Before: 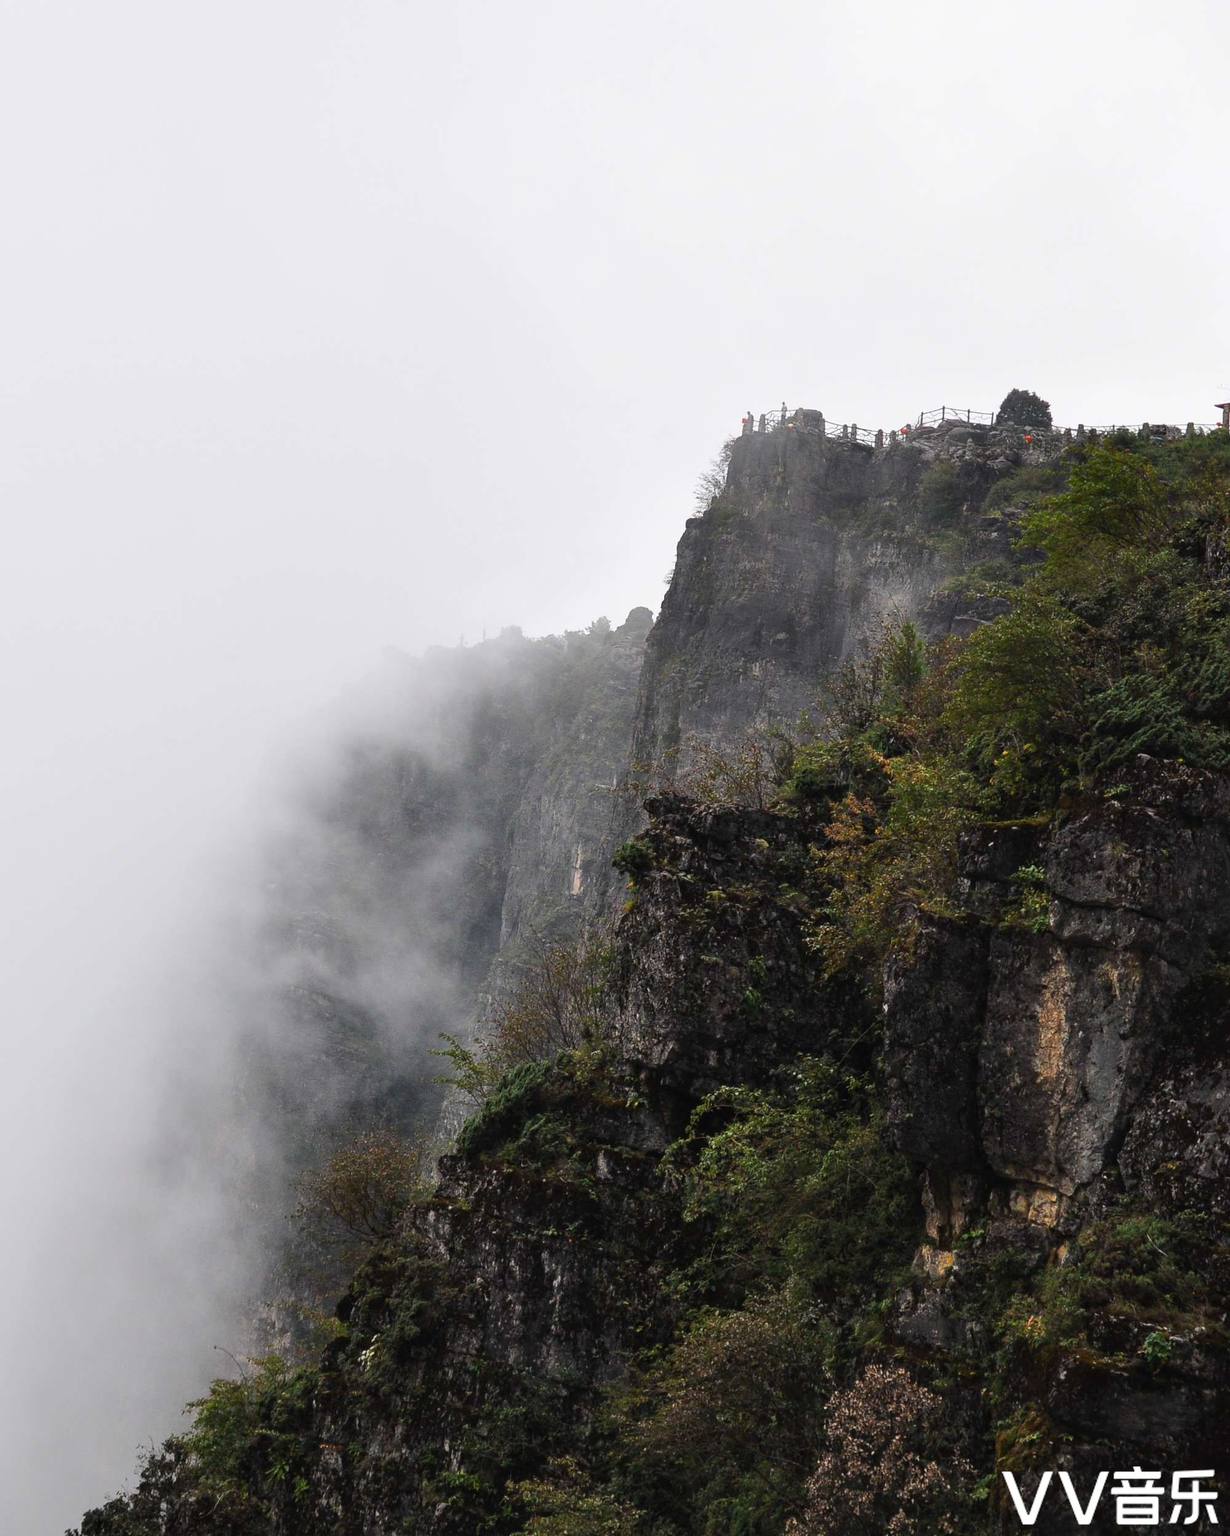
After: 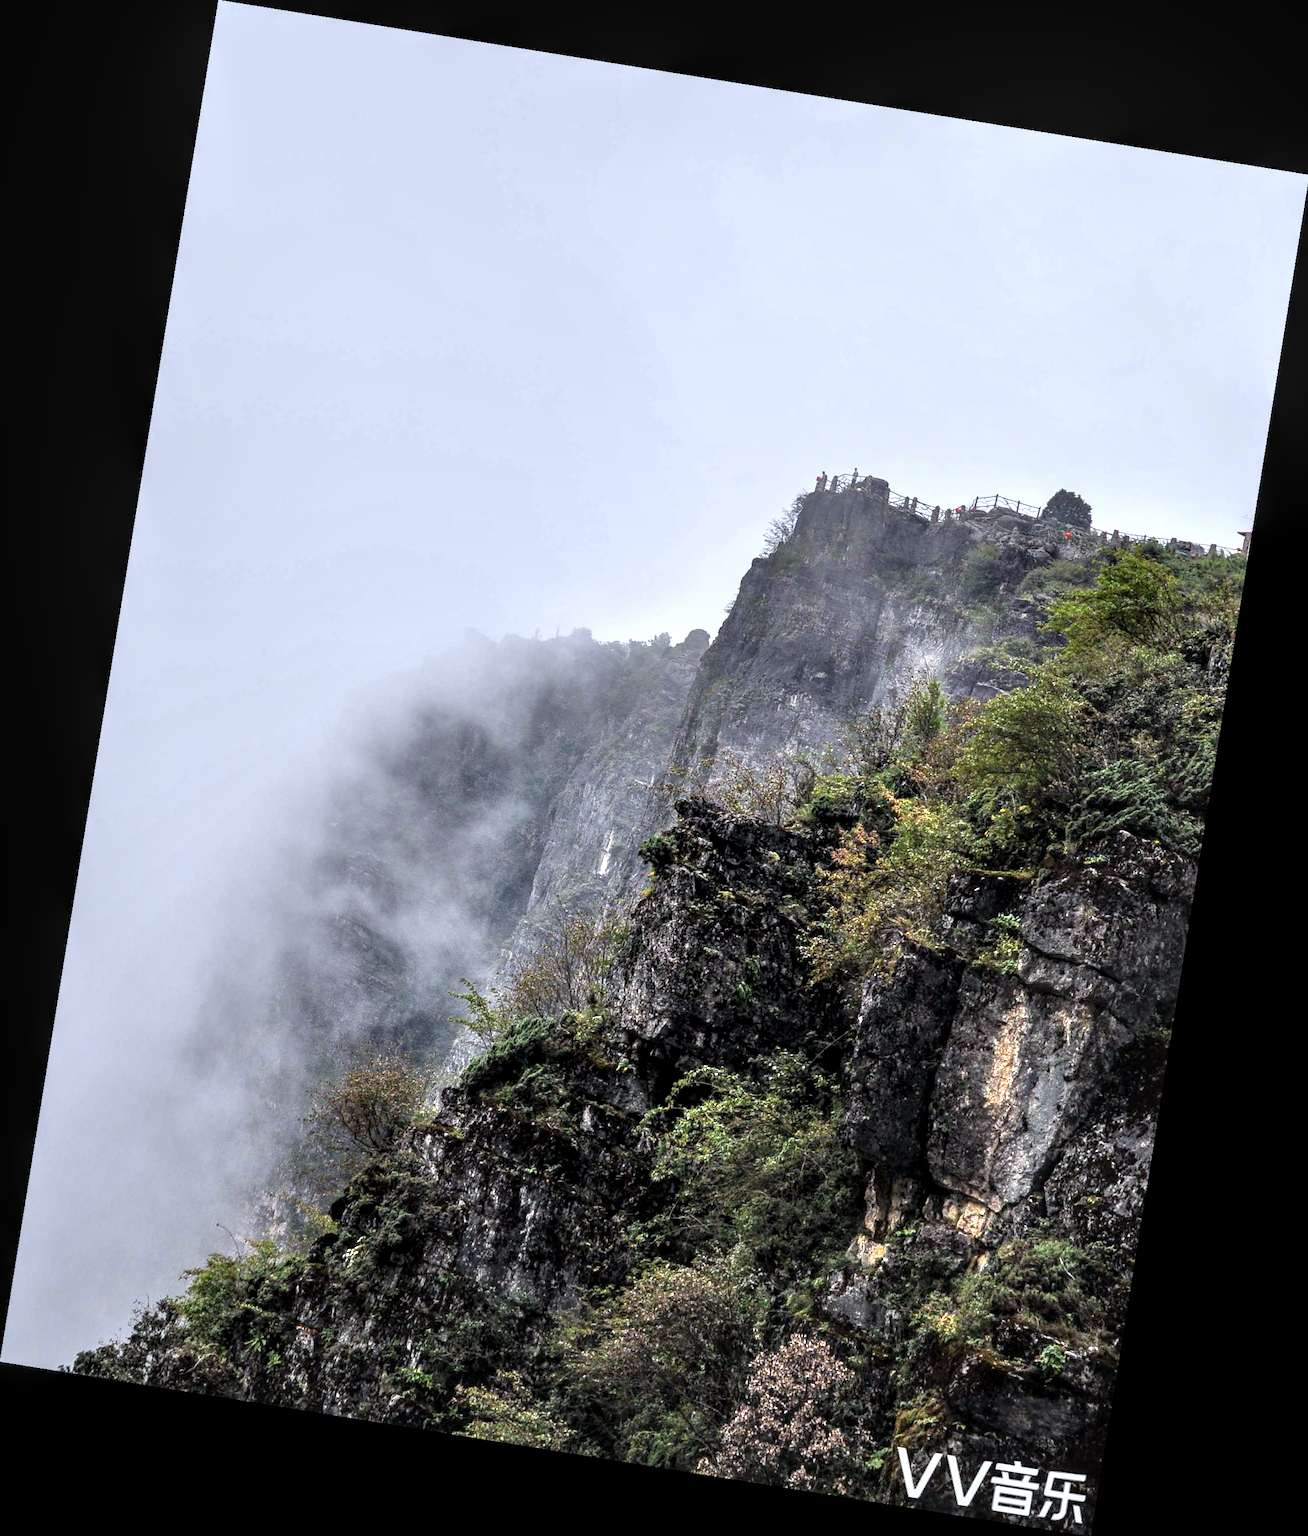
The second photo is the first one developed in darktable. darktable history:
white balance: red 0.954, blue 1.079
tone equalizer: -7 EV 0.15 EV, -6 EV 0.6 EV, -5 EV 1.15 EV, -4 EV 1.33 EV, -3 EV 1.15 EV, -2 EV 0.6 EV, -1 EV 0.15 EV, mask exposure compensation -0.5 EV
local contrast: highlights 60%, shadows 60%, detail 160%
rotate and perspective: rotation 9.12°, automatic cropping off
